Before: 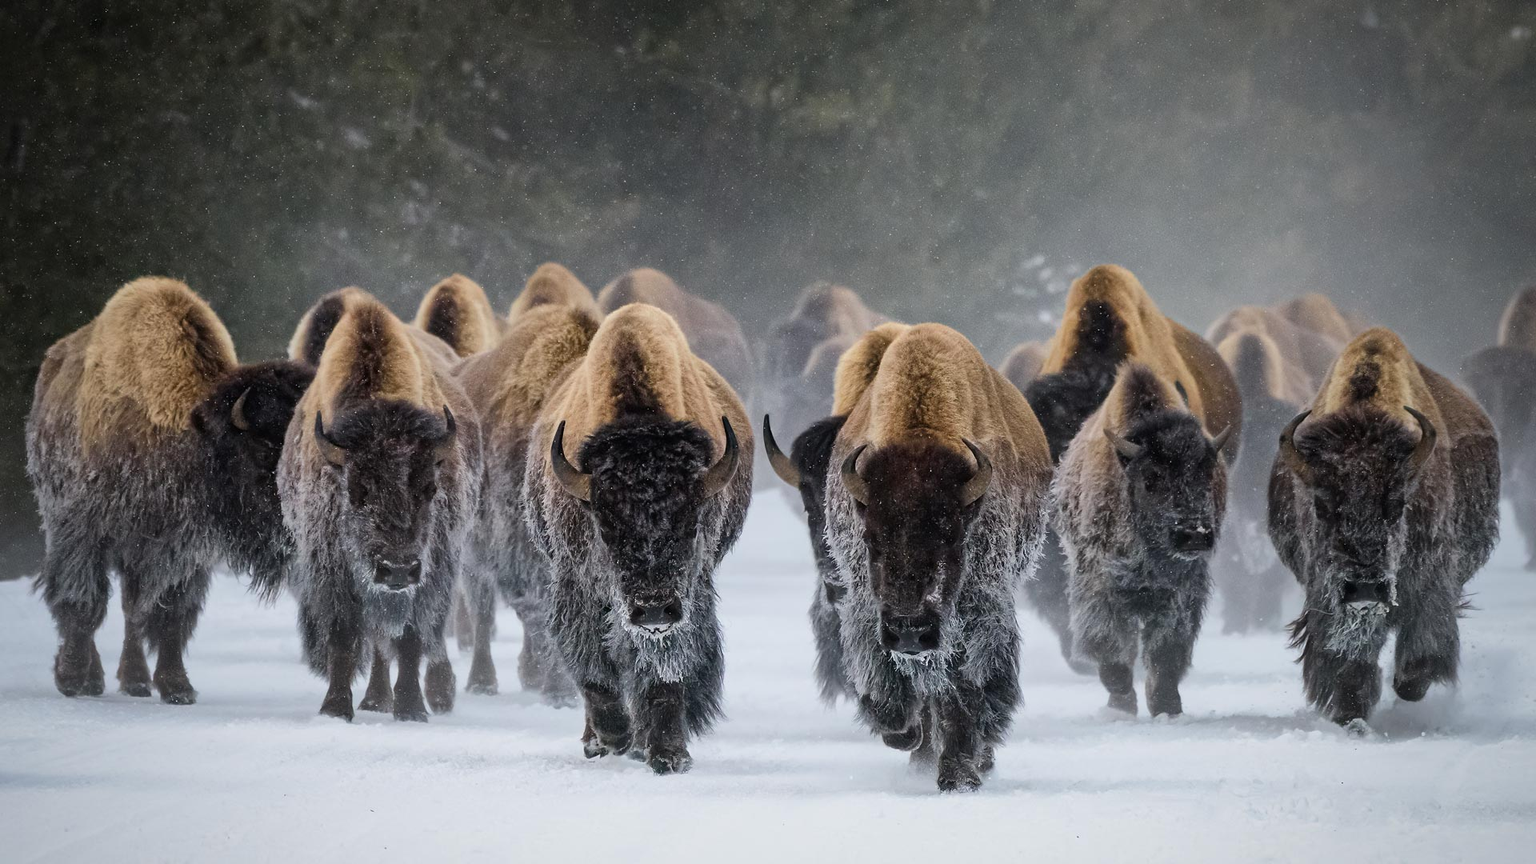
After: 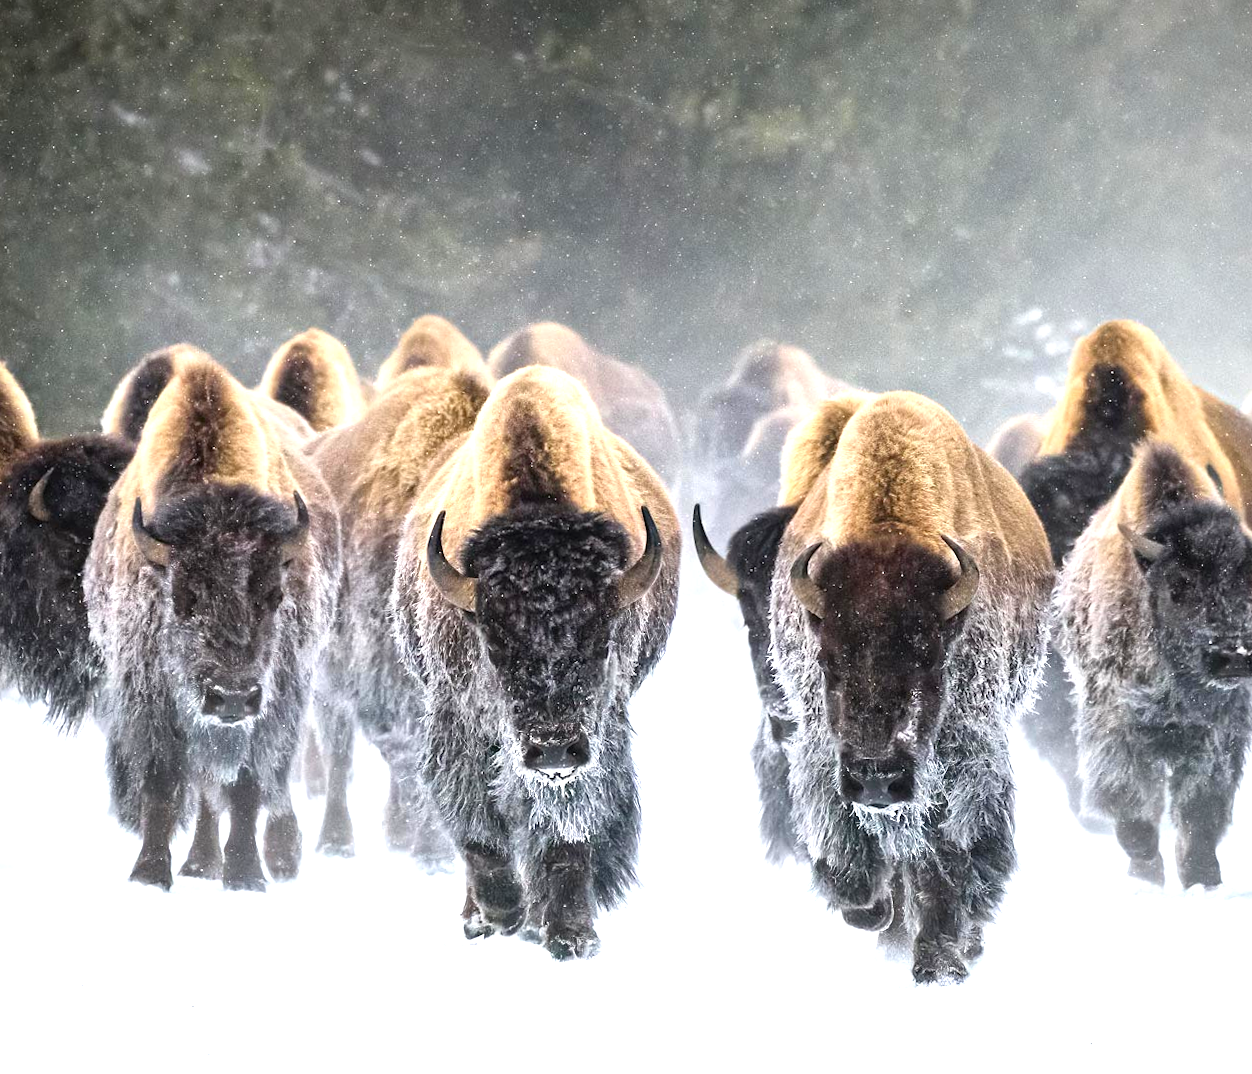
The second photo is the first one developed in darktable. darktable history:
rotate and perspective: rotation 0.226°, lens shift (vertical) -0.042, crop left 0.023, crop right 0.982, crop top 0.006, crop bottom 0.994
crop and rotate: left 12.673%, right 20.66%
exposure: black level correction 0, exposure 1.4 EV, compensate highlight preservation false
